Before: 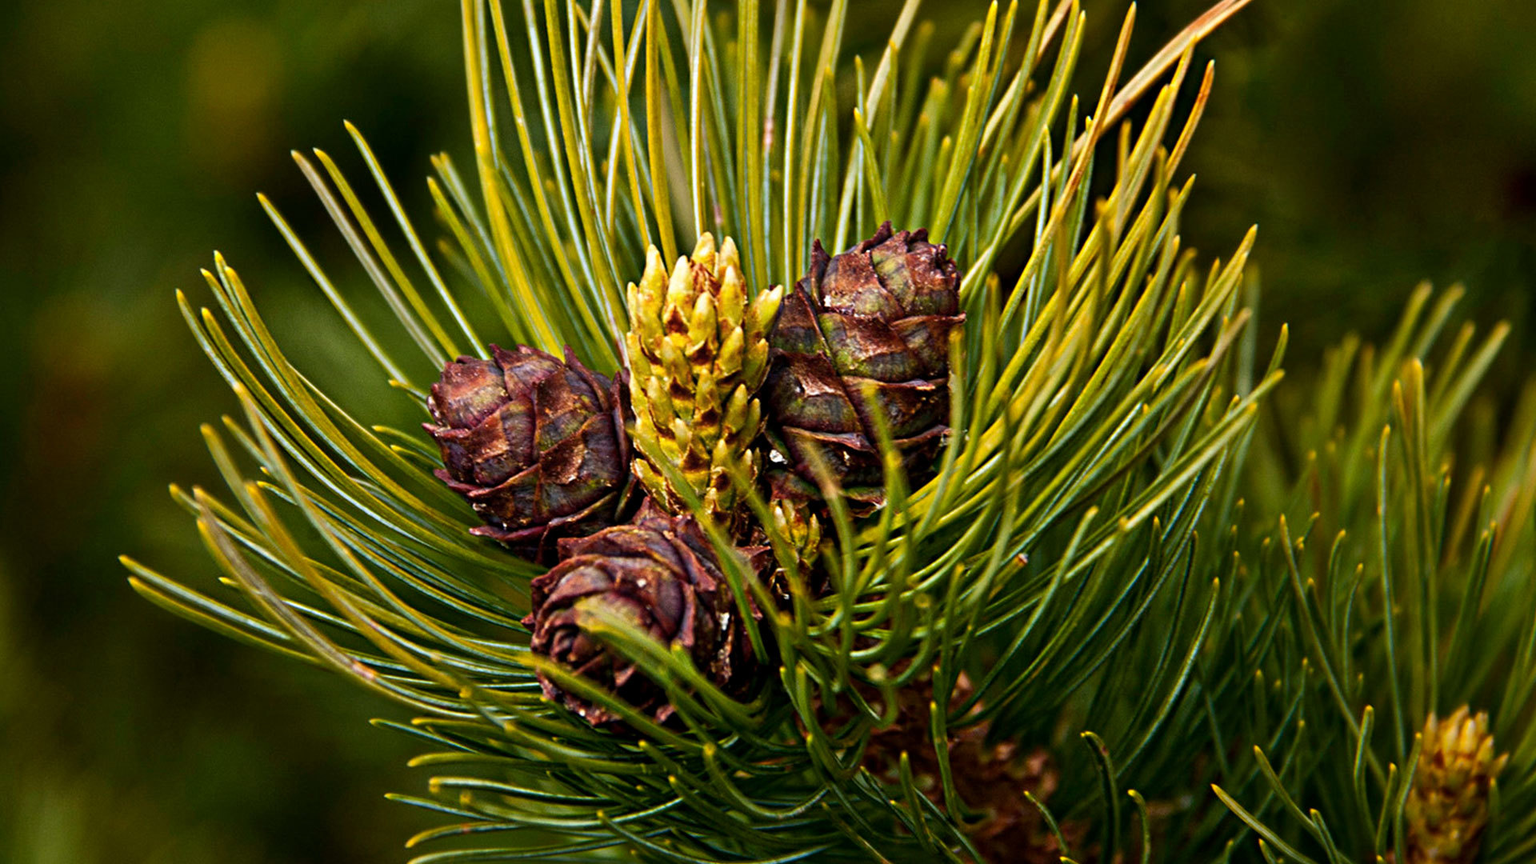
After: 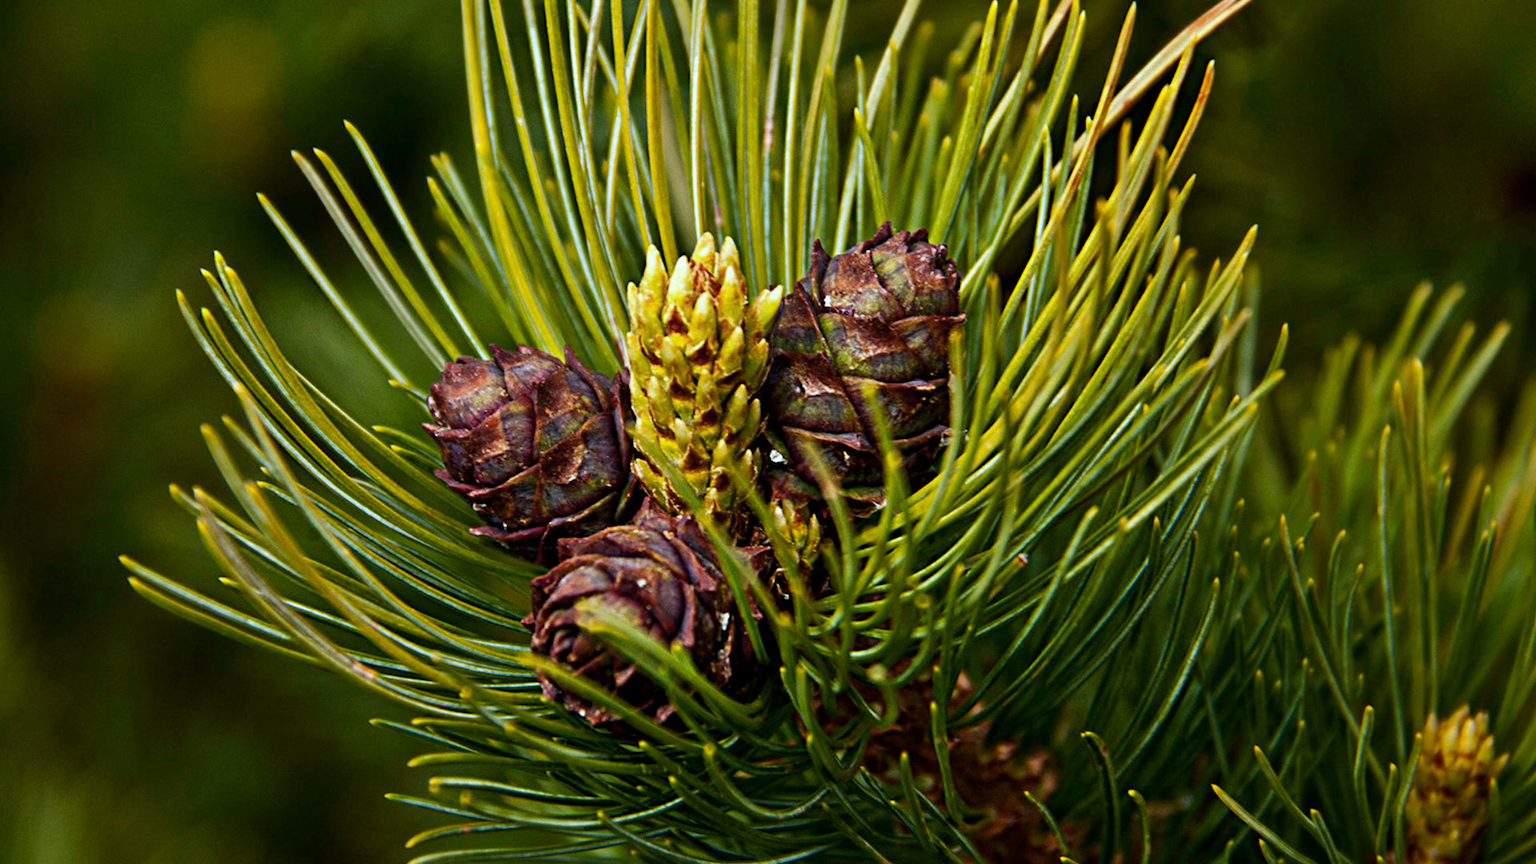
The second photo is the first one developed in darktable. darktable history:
white balance: red 0.925, blue 1.046
tone equalizer: on, module defaults
